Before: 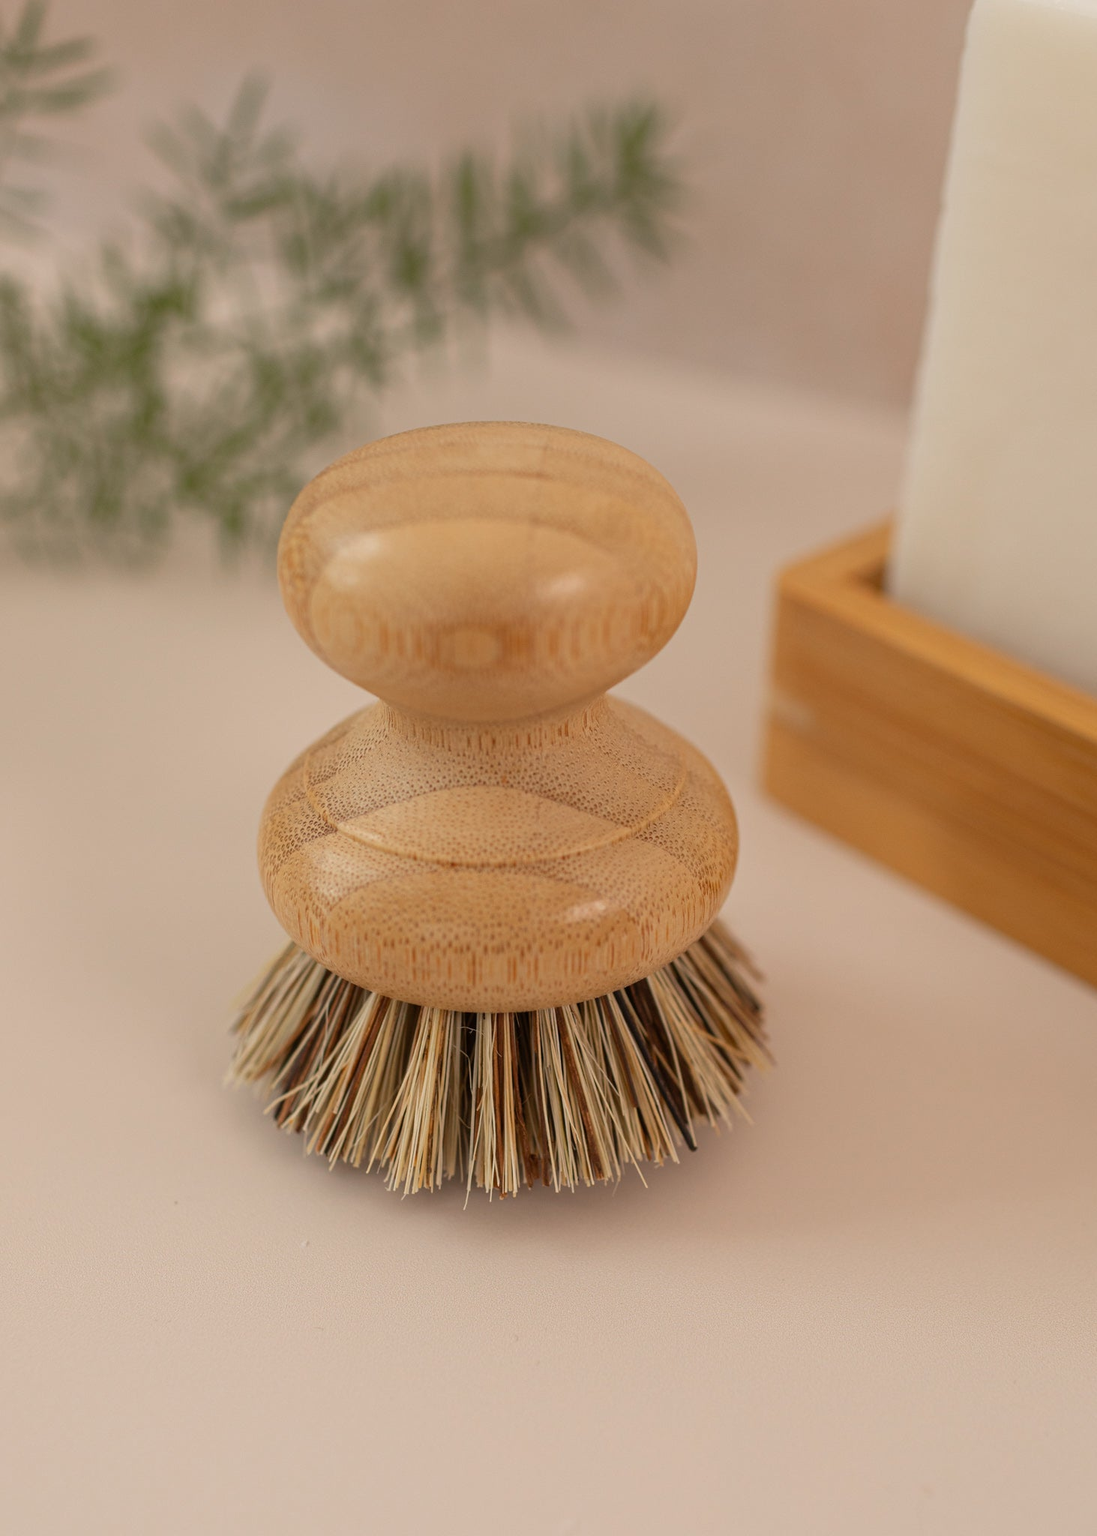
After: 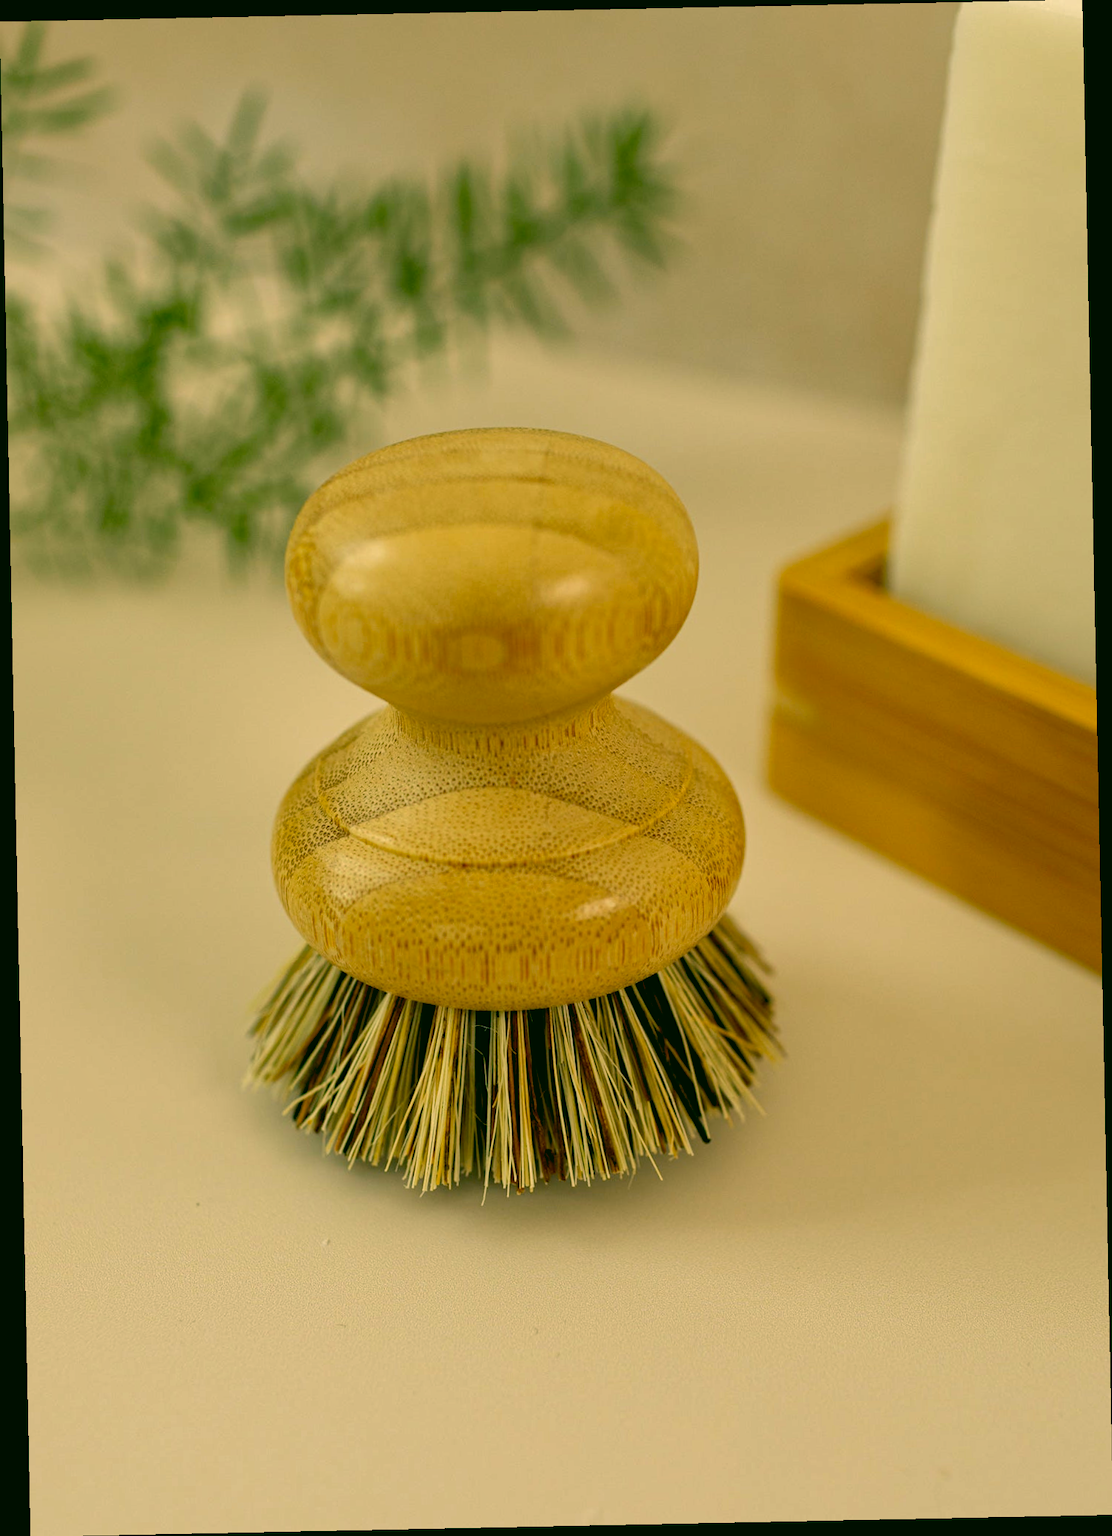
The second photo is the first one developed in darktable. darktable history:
filmic rgb: black relative exposure -5.5 EV, white relative exposure 2.5 EV, threshold 3 EV, target black luminance 0%, hardness 4.51, latitude 67.35%, contrast 1.453, shadows ↔ highlights balance -3.52%, preserve chrominance no, color science v4 (2020), contrast in shadows soft, enable highlight reconstruction true
white balance: red 0.954, blue 1.079
rotate and perspective: rotation -1.17°, automatic cropping off
shadows and highlights: on, module defaults
color correction: highlights a* 5.62, highlights b* 33.57, shadows a* -25.86, shadows b* 4.02
